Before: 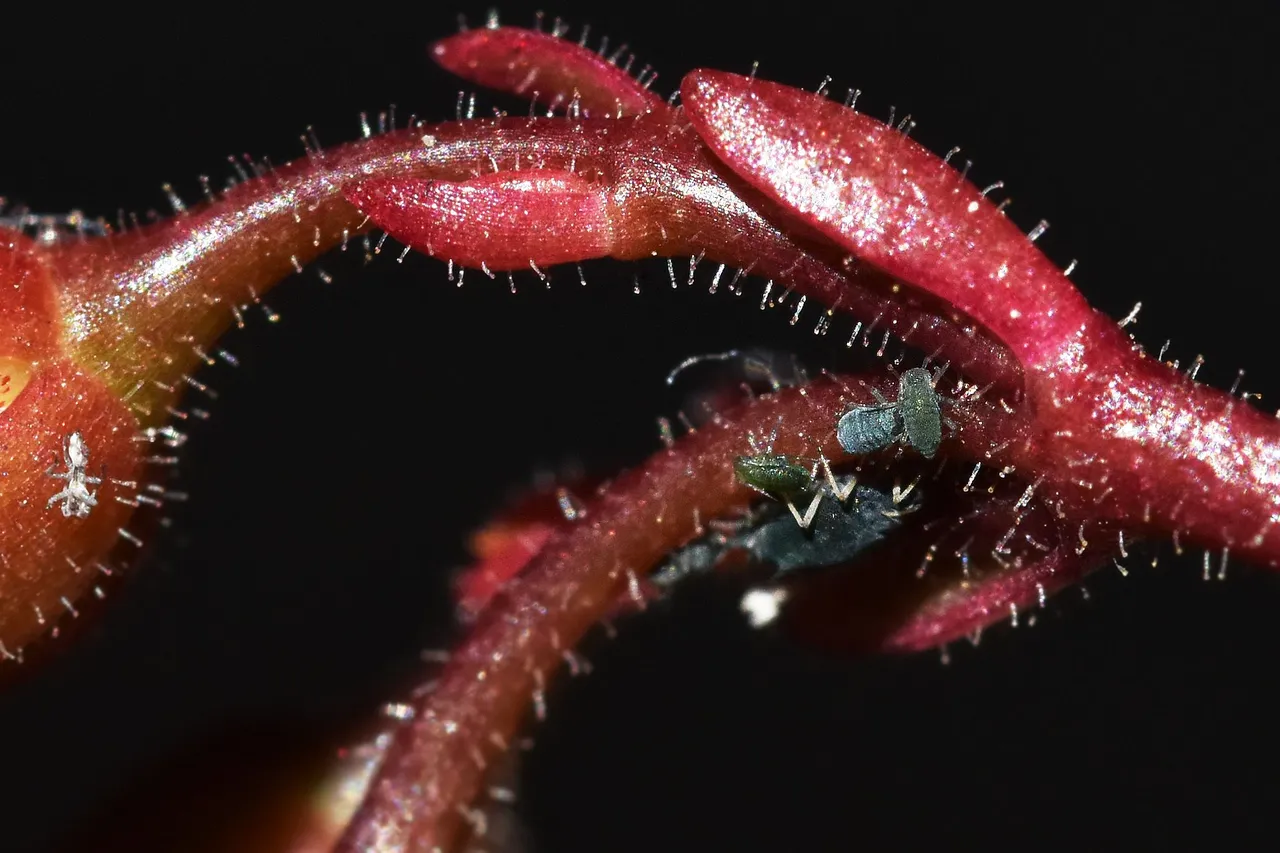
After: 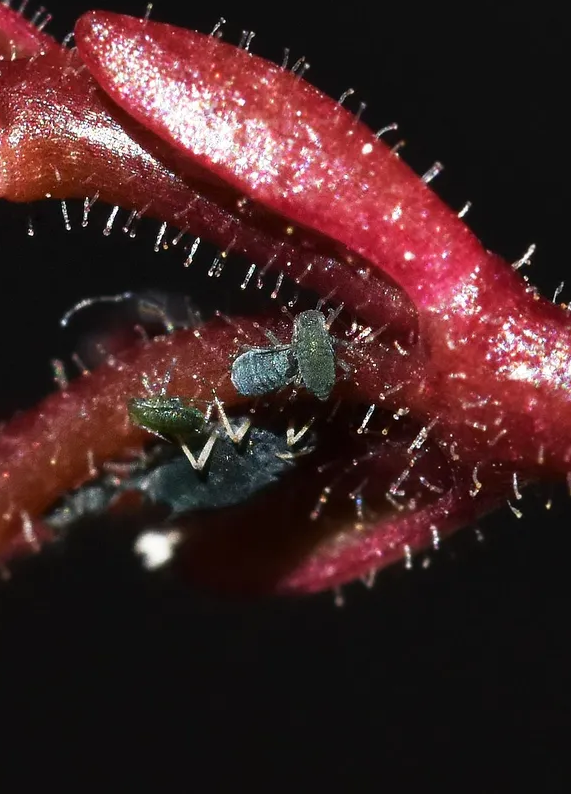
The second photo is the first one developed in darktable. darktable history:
crop: left 47.35%, top 6.847%, right 7.974%
